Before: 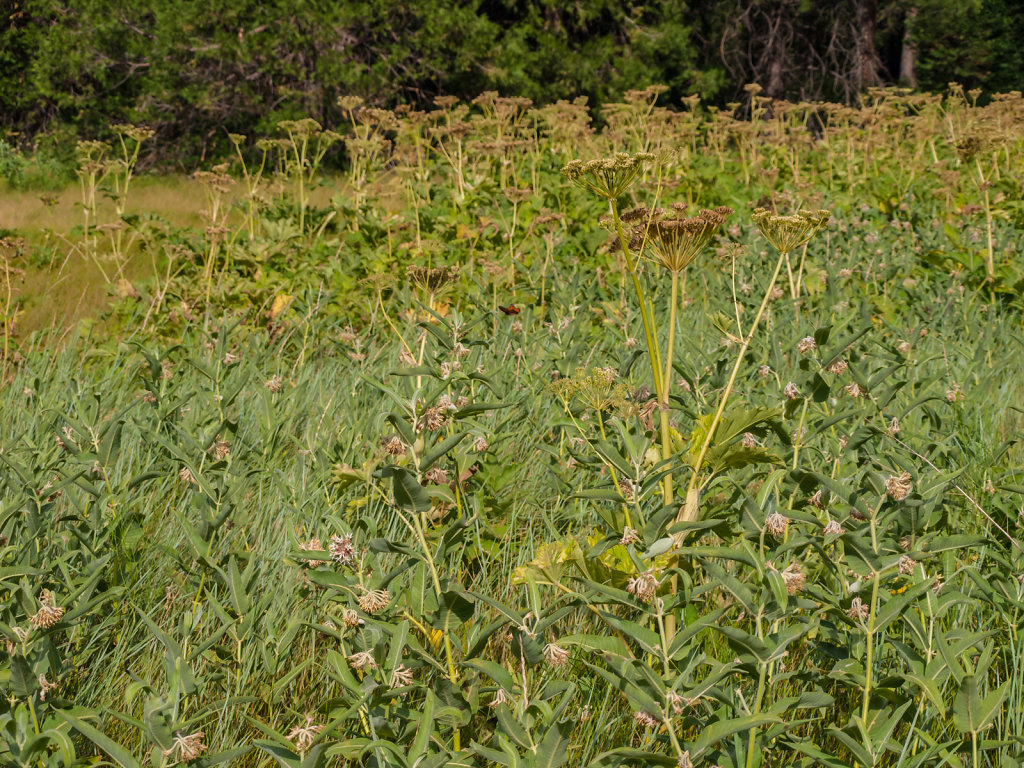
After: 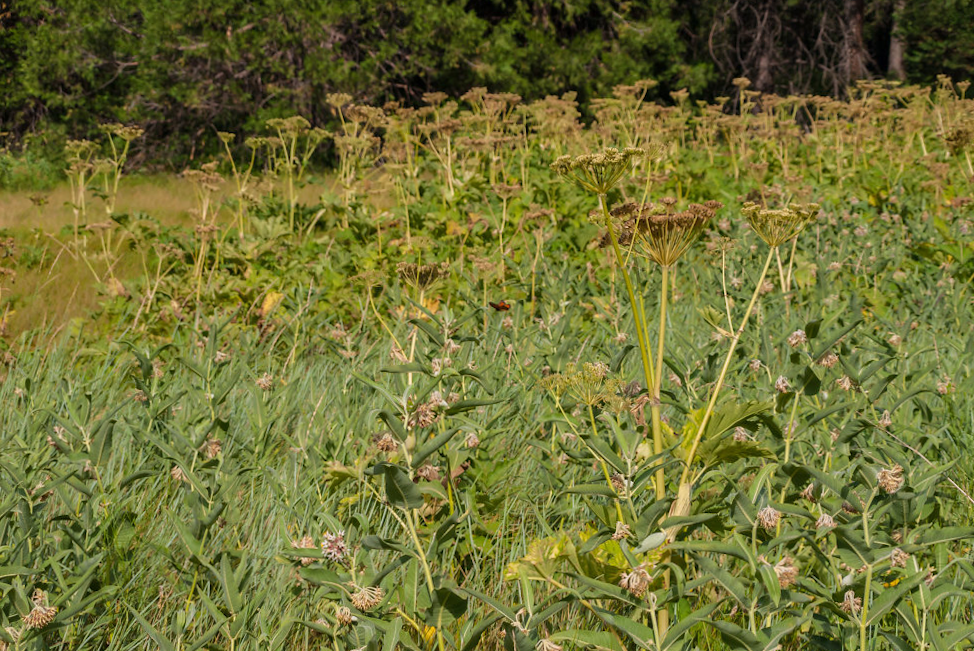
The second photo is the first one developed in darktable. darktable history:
crop and rotate: angle 0.472°, left 0.43%, right 3.329%, bottom 14.188%
